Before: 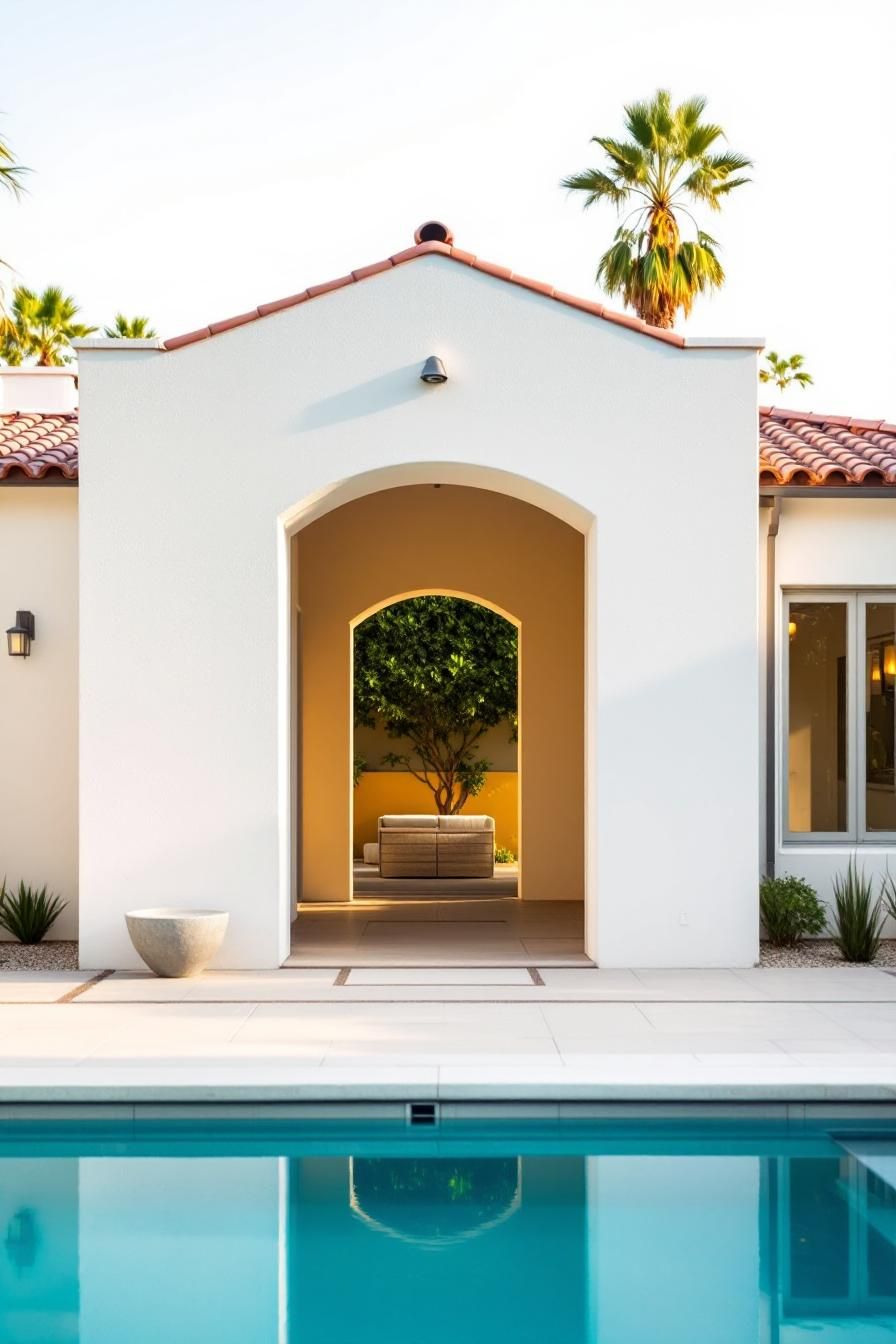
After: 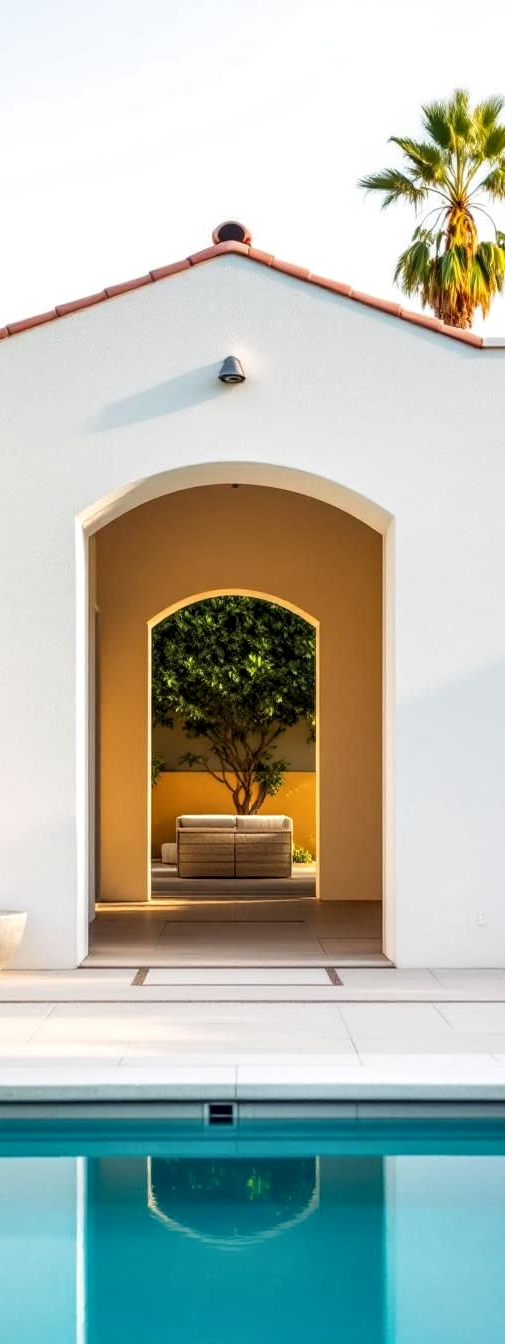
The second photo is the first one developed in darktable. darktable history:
local contrast: detail 130%
crop and rotate: left 22.56%, right 21.021%
